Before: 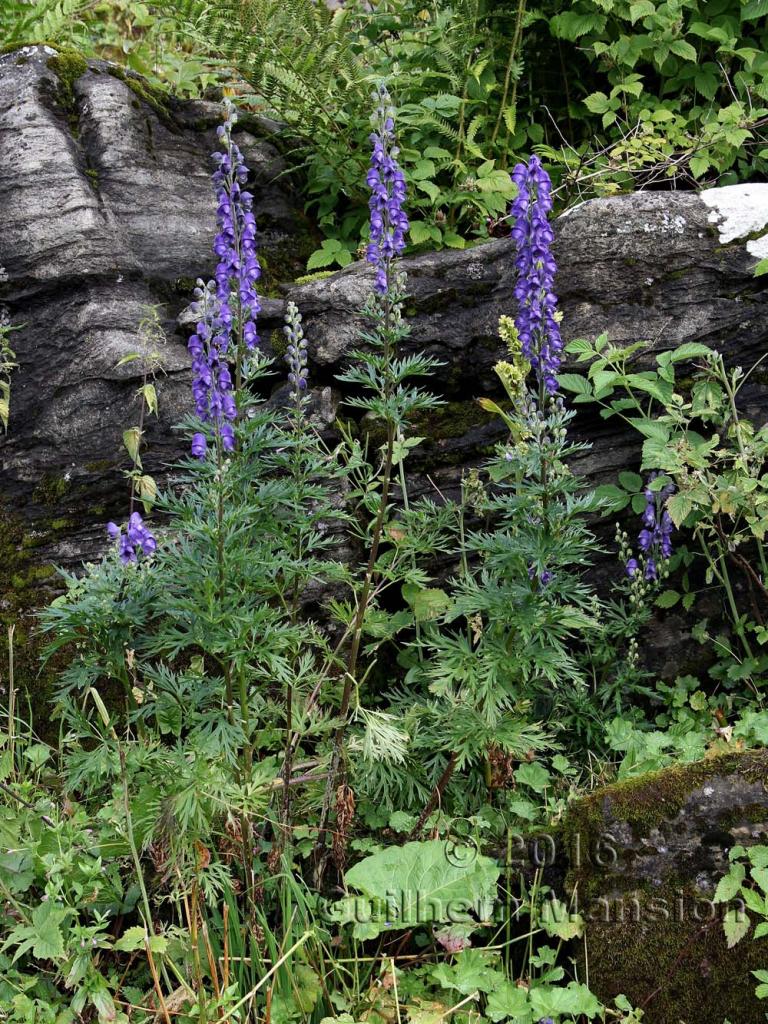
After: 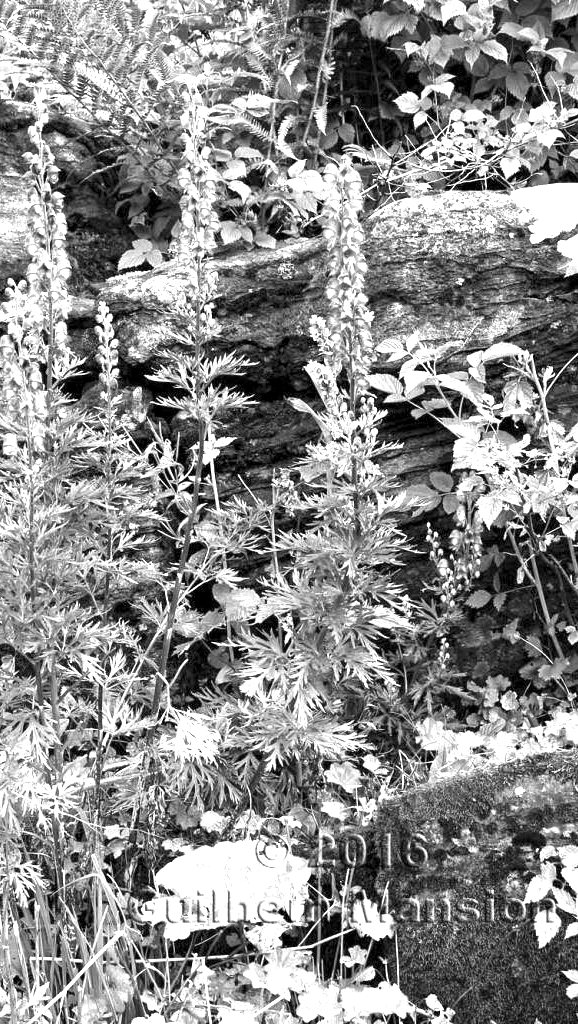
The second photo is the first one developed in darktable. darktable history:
crop and rotate: left 24.703%
color calibration: output gray [0.22, 0.42, 0.37, 0], illuminant same as pipeline (D50), adaptation XYZ, x 0.347, y 0.358, temperature 5010.7 K
exposure: black level correction 0, exposure 1.929 EV, compensate exposure bias true, compensate highlight preservation false
local contrast: highlights 104%, shadows 103%, detail 119%, midtone range 0.2
